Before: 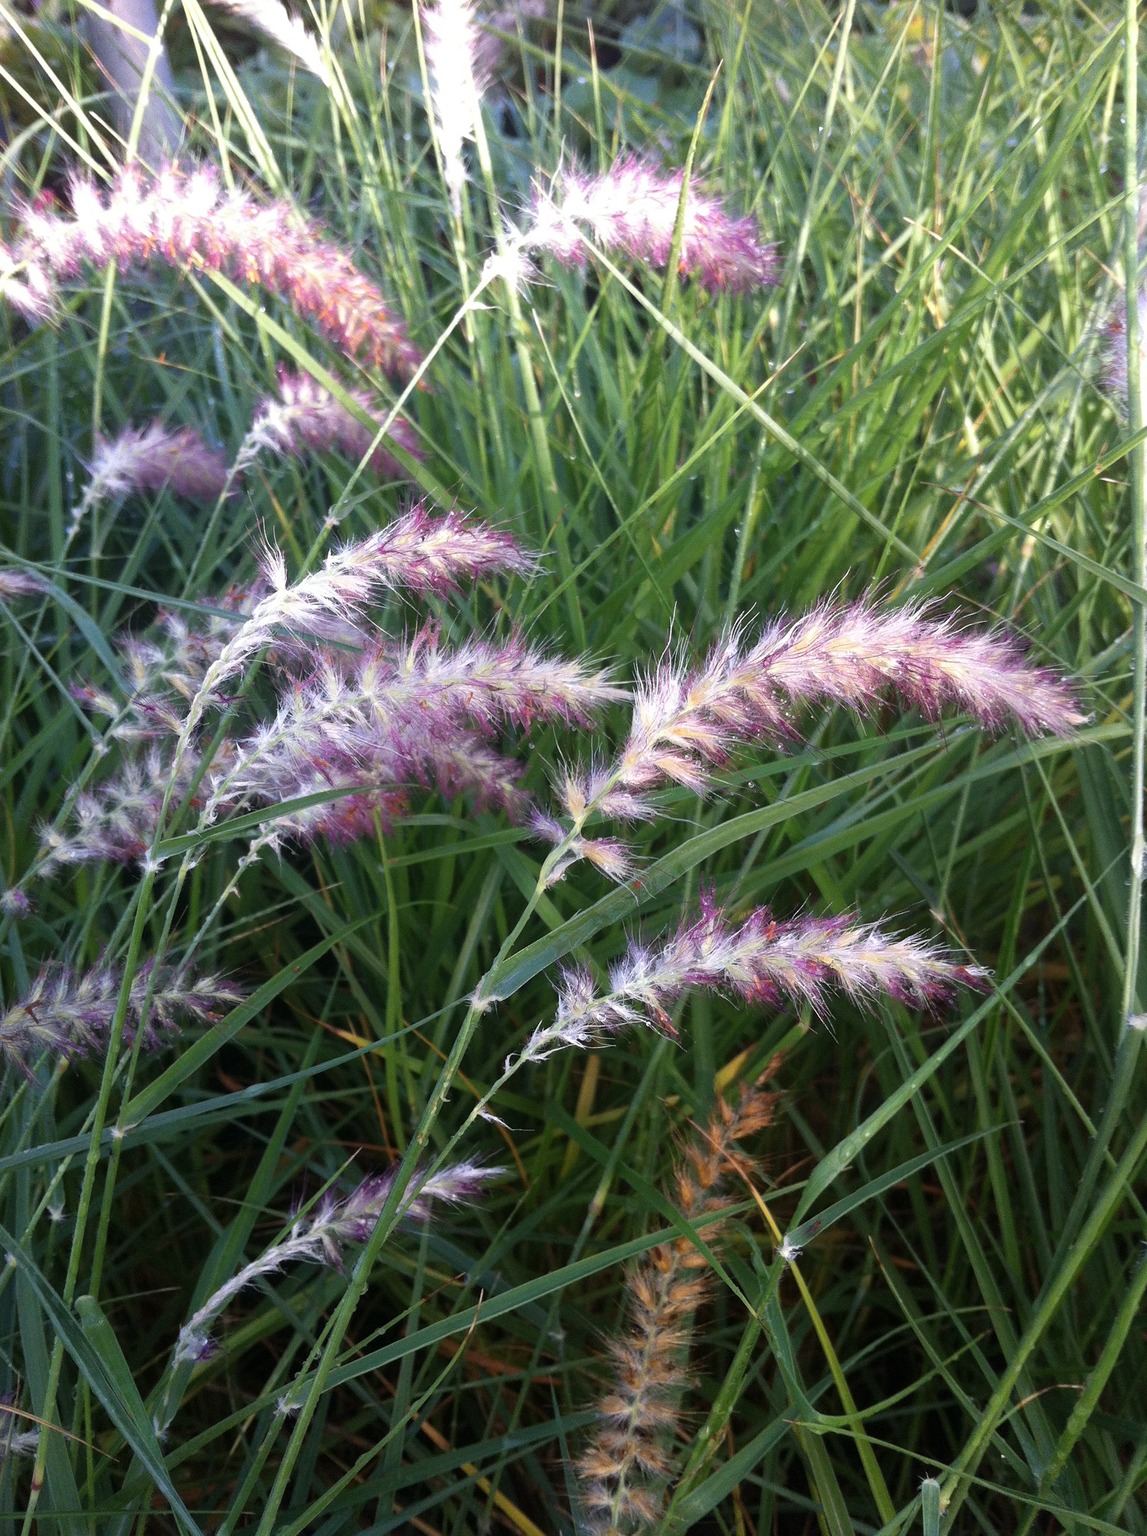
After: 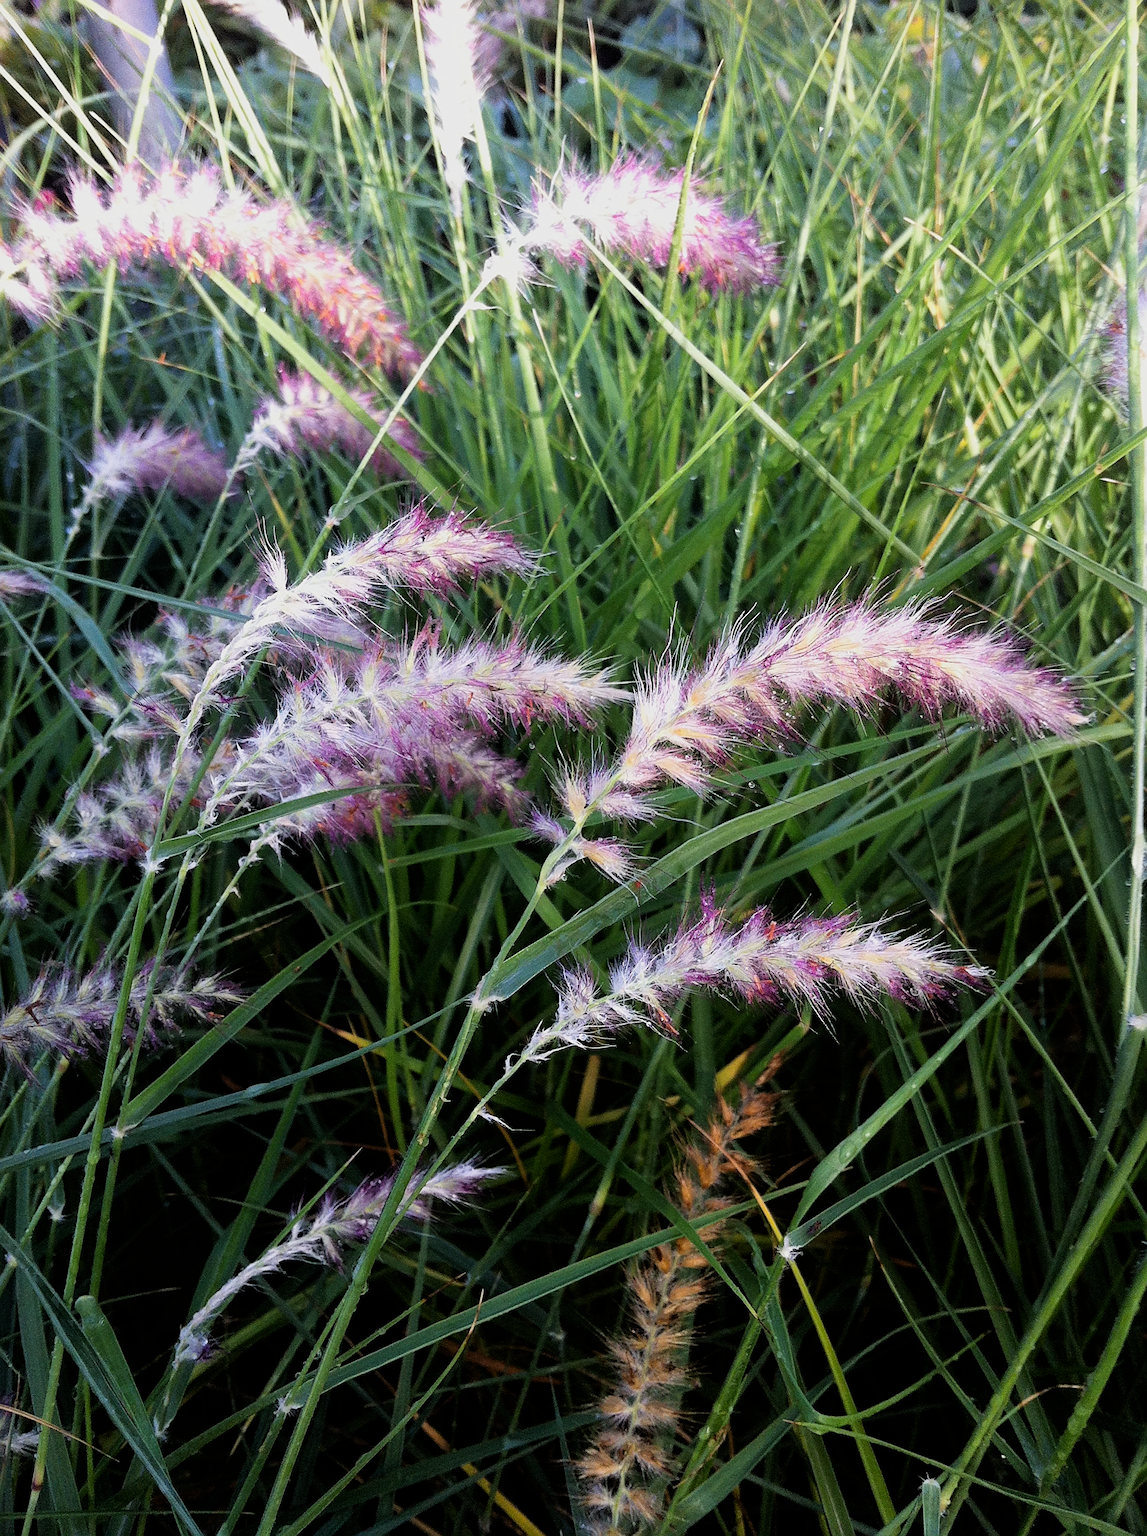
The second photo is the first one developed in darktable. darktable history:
contrast brightness saturation: contrast 0.04, saturation 0.16
sharpen: on, module defaults
filmic rgb: black relative exposure -5 EV, white relative exposure 3.5 EV, hardness 3.19, contrast 1.2, highlights saturation mix -30%
